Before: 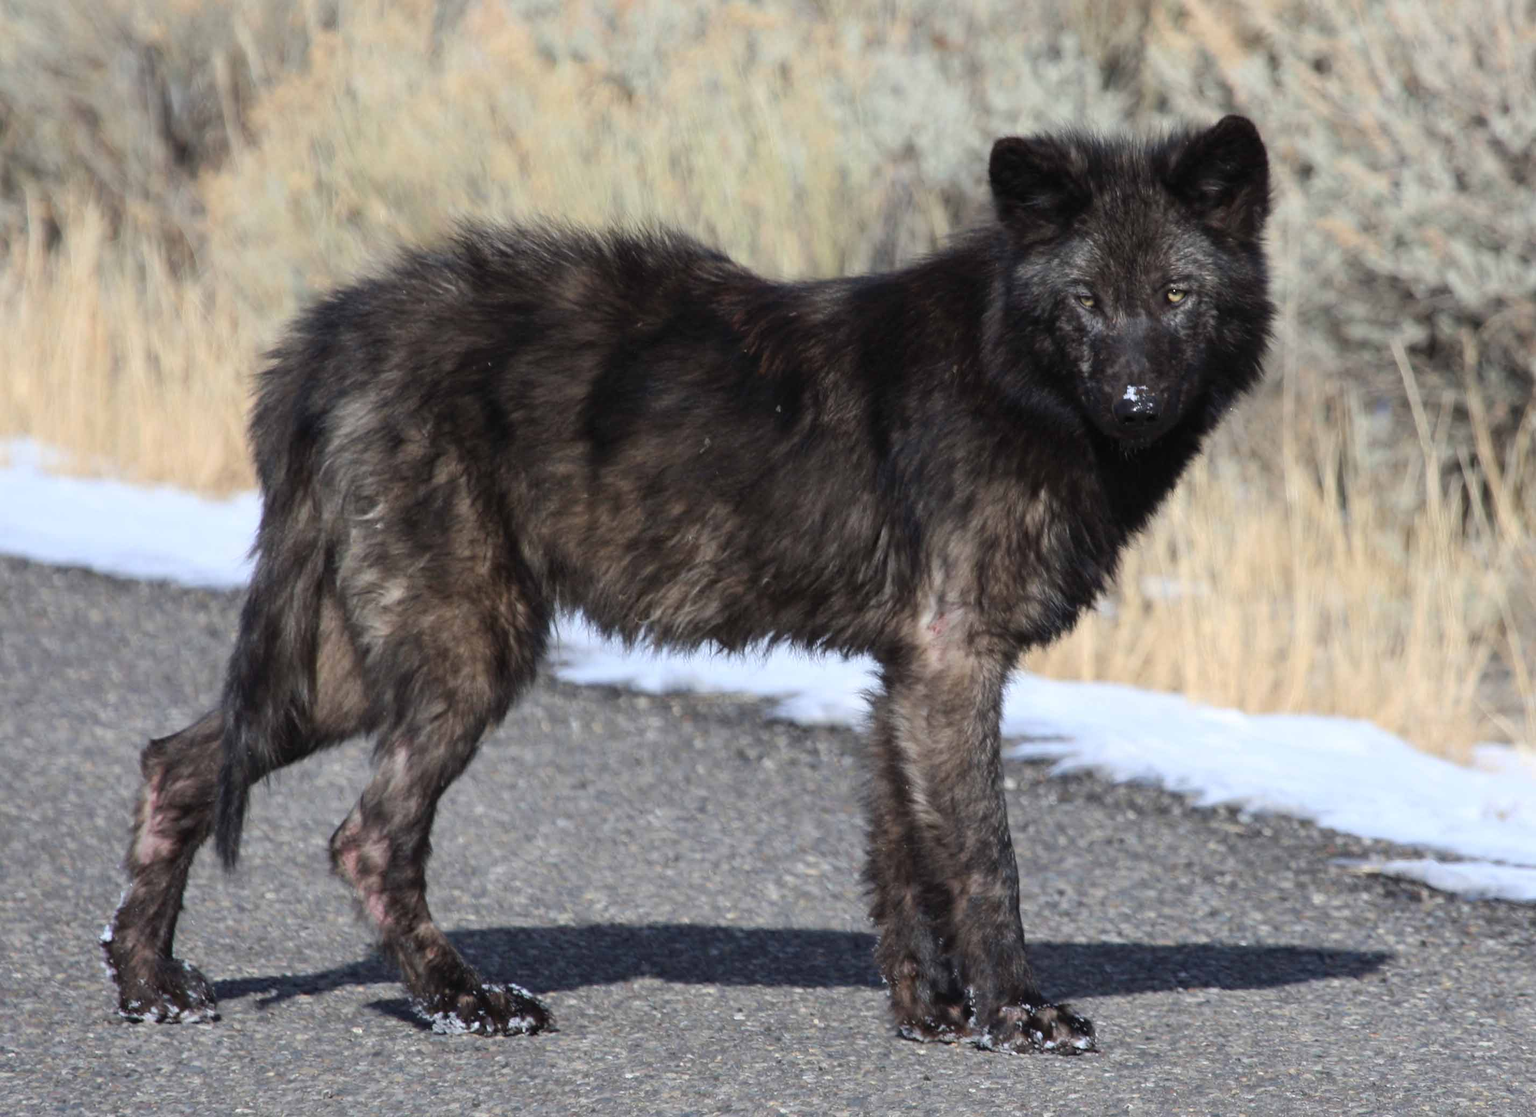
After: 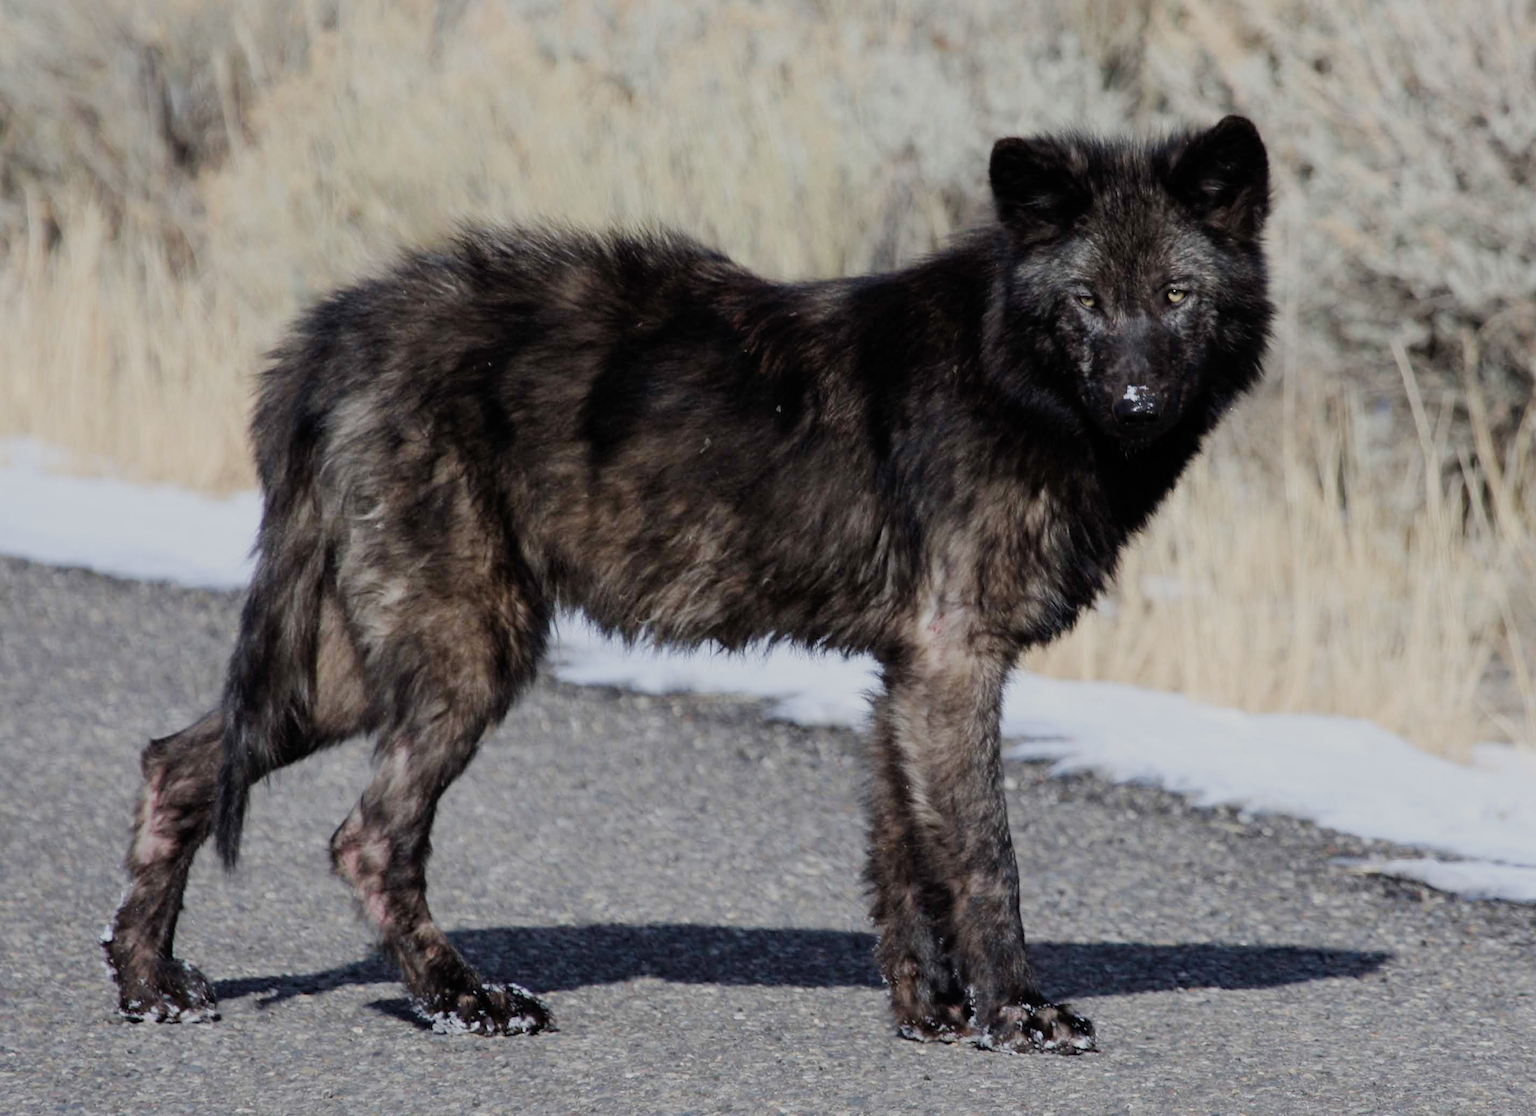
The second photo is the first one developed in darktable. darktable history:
filmic rgb: black relative exposure -7.31 EV, white relative exposure 5.09 EV, hardness 3.2, add noise in highlights 0.001, preserve chrominance no, color science v3 (2019), use custom middle-gray values true, contrast in highlights soft
